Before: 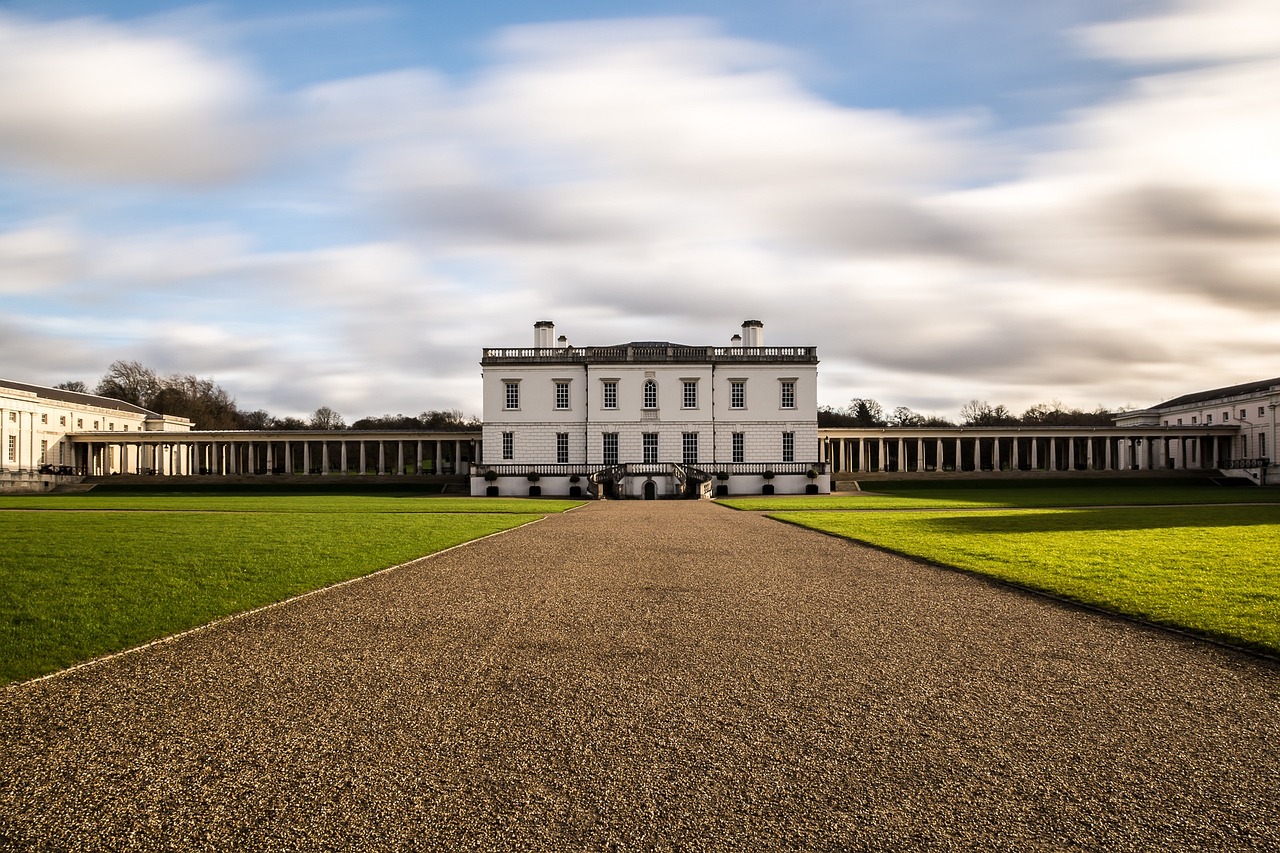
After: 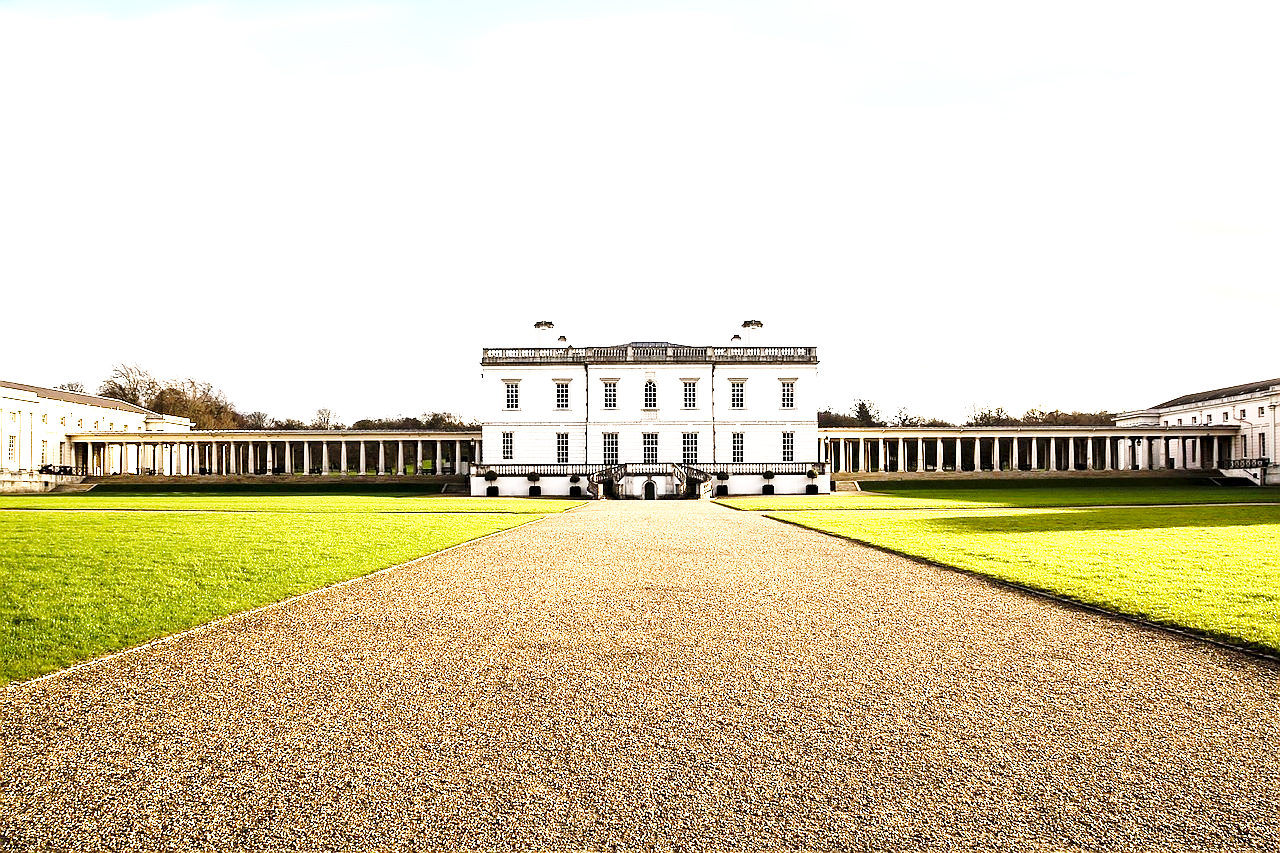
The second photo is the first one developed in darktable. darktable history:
sharpen: radius 0.982, amount 0.606
exposure: black level correction 0.001, exposure 1.715 EV, compensate highlight preservation false
base curve: curves: ch0 [(0, 0) (0.028, 0.03) (0.121, 0.232) (0.46, 0.748) (0.859, 0.968) (1, 1)], preserve colors none
